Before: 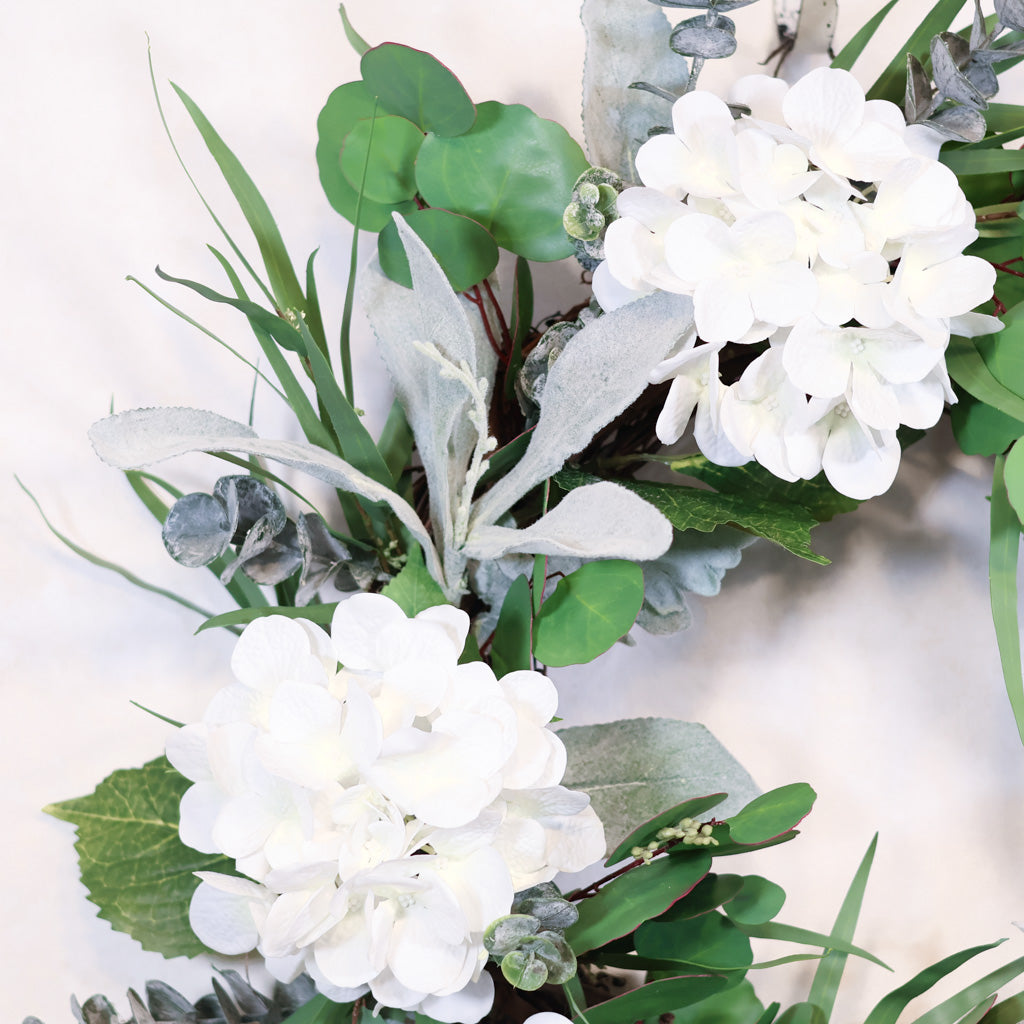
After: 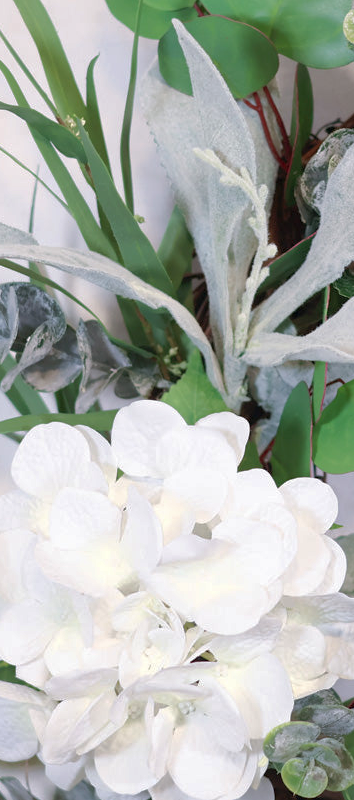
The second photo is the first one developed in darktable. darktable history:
crop and rotate: left 21.5%, top 18.86%, right 43.929%, bottom 2.969%
shadows and highlights: on, module defaults
